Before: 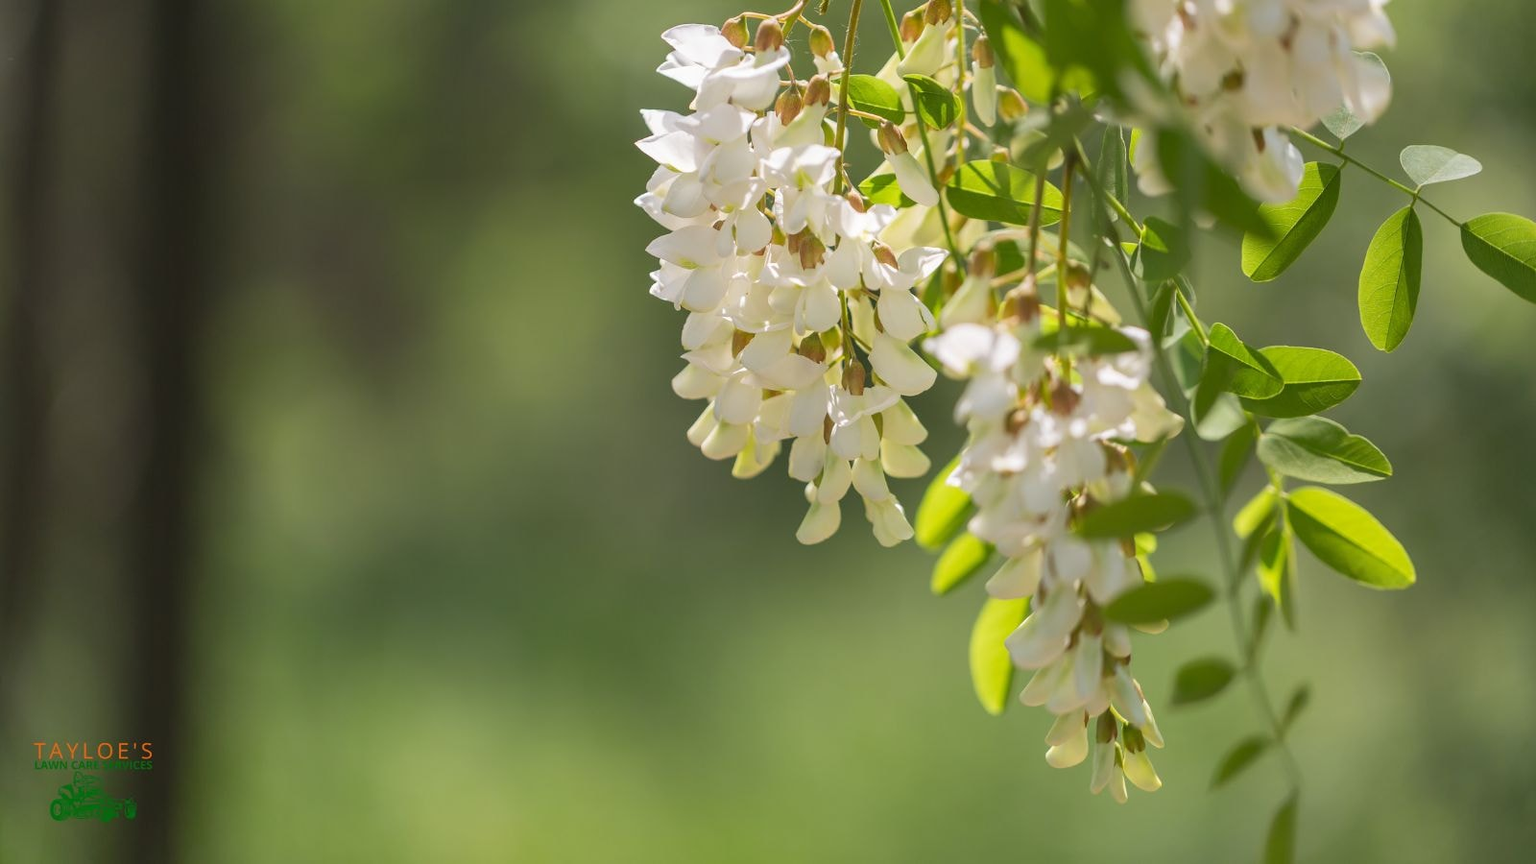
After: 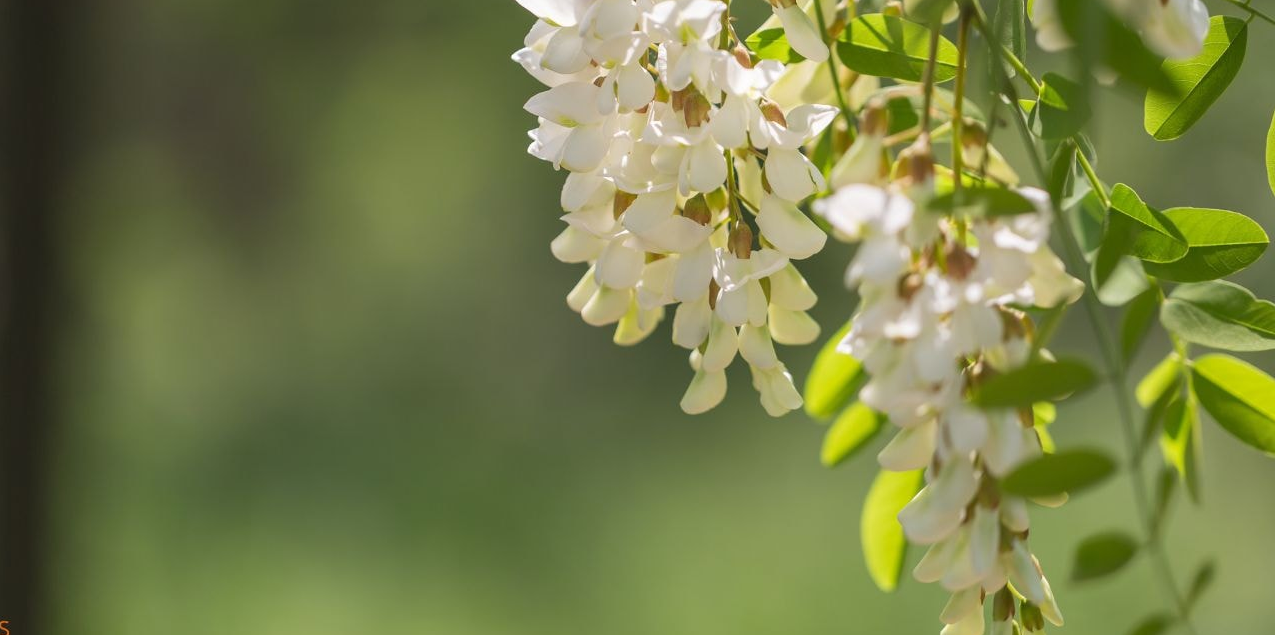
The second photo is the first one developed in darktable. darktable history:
crop: left 9.367%, top 17.018%, right 10.883%, bottom 12.385%
